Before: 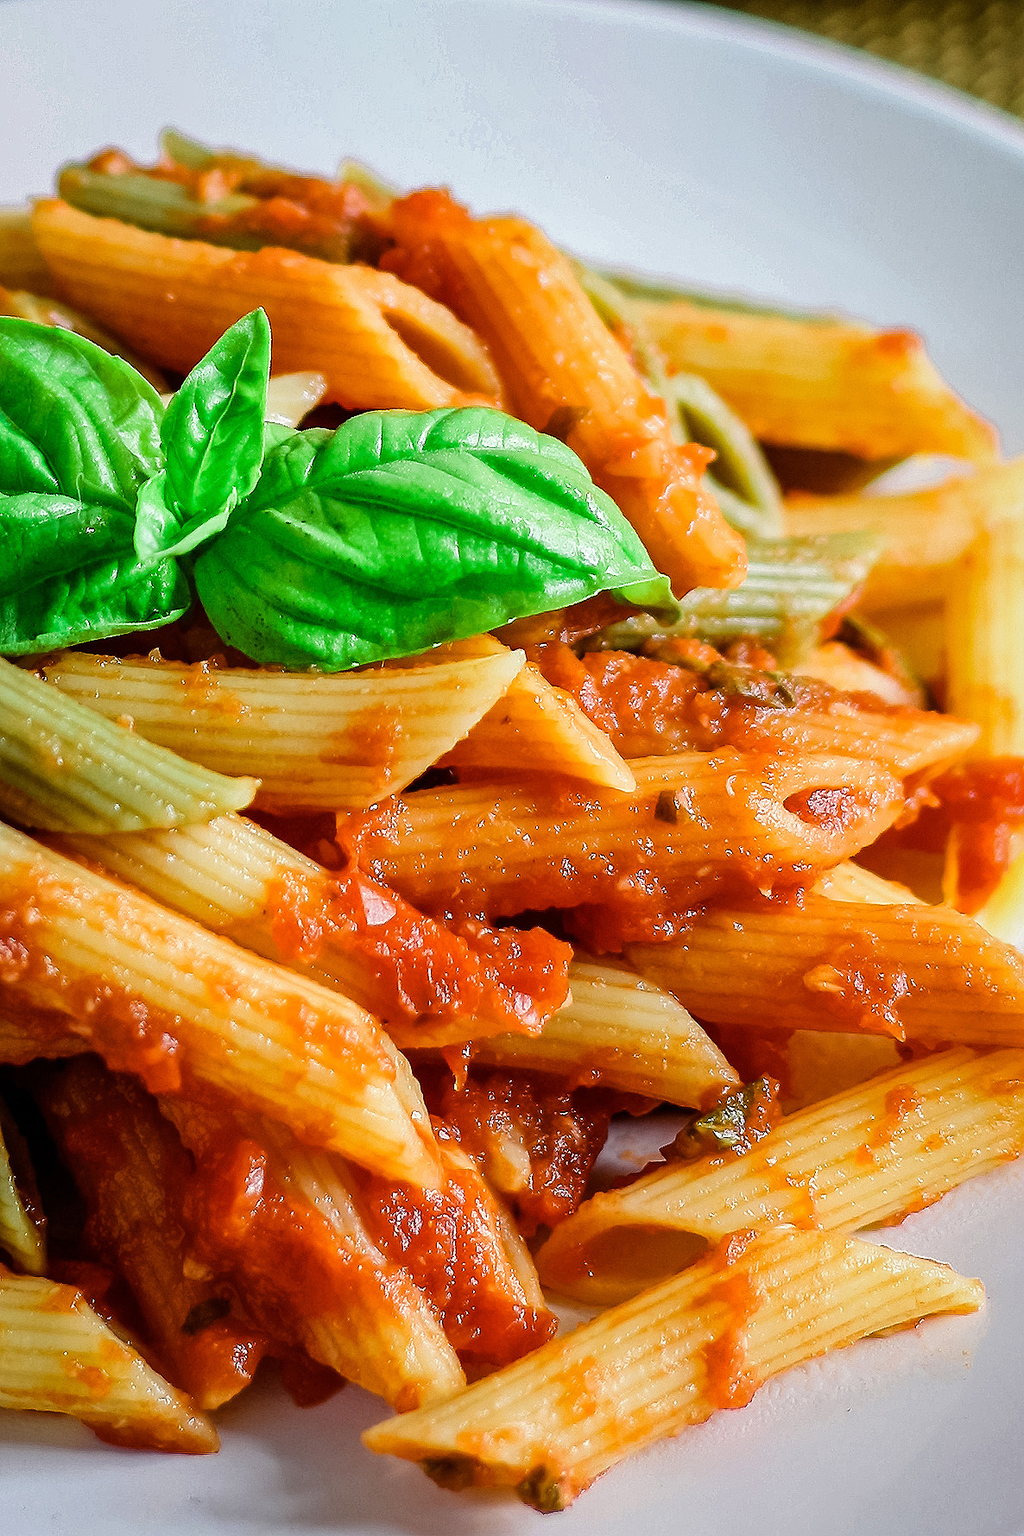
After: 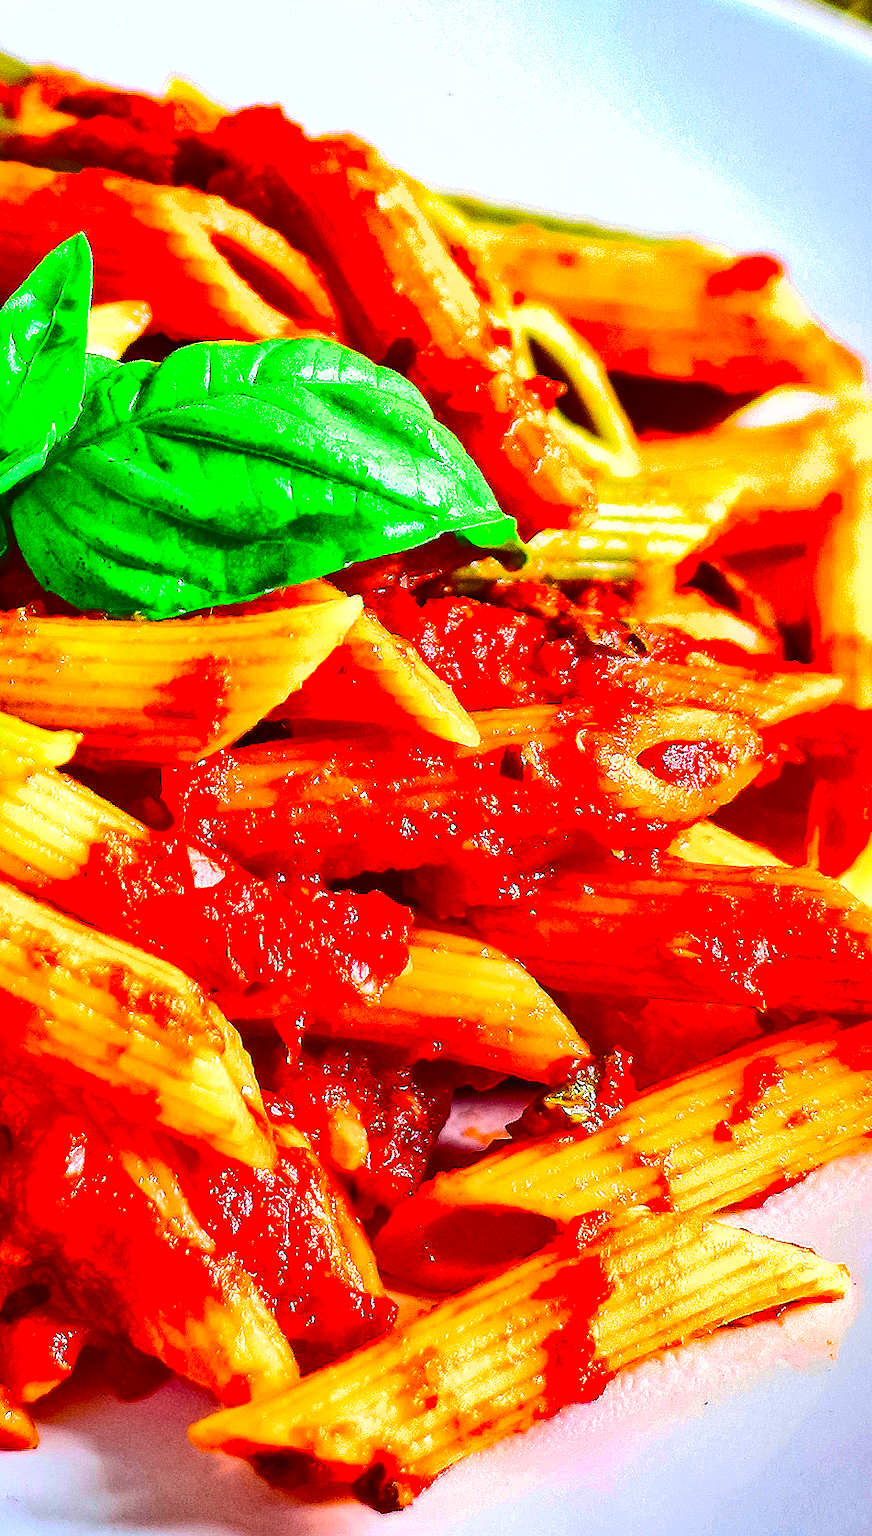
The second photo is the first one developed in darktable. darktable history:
contrast brightness saturation: contrast 0.259, brightness 0.021, saturation 0.871
shadows and highlights: radius 109.1, shadows 44.24, highlights -67.09, highlights color adjustment 40.6%, low approximation 0.01, soften with gaussian
exposure: black level correction -0.006, exposure 1 EV, compensate exposure bias true, compensate highlight preservation false
crop and rotate: left 17.981%, top 5.839%, right 1.671%
tone curve: curves: ch0 [(0, 0) (0.087, 0.054) (0.281, 0.245) (0.532, 0.514) (0.835, 0.818) (0.994, 0.955)]; ch1 [(0, 0) (0.27, 0.195) (0.406, 0.435) (0.452, 0.474) (0.495, 0.5) (0.514, 0.508) (0.537, 0.556) (0.654, 0.689) (1, 1)]; ch2 [(0, 0) (0.269, 0.299) (0.459, 0.441) (0.498, 0.499) (0.523, 0.52) (0.551, 0.549) (0.633, 0.625) (0.659, 0.681) (0.718, 0.764) (1, 1)], color space Lab, independent channels, preserve colors none
